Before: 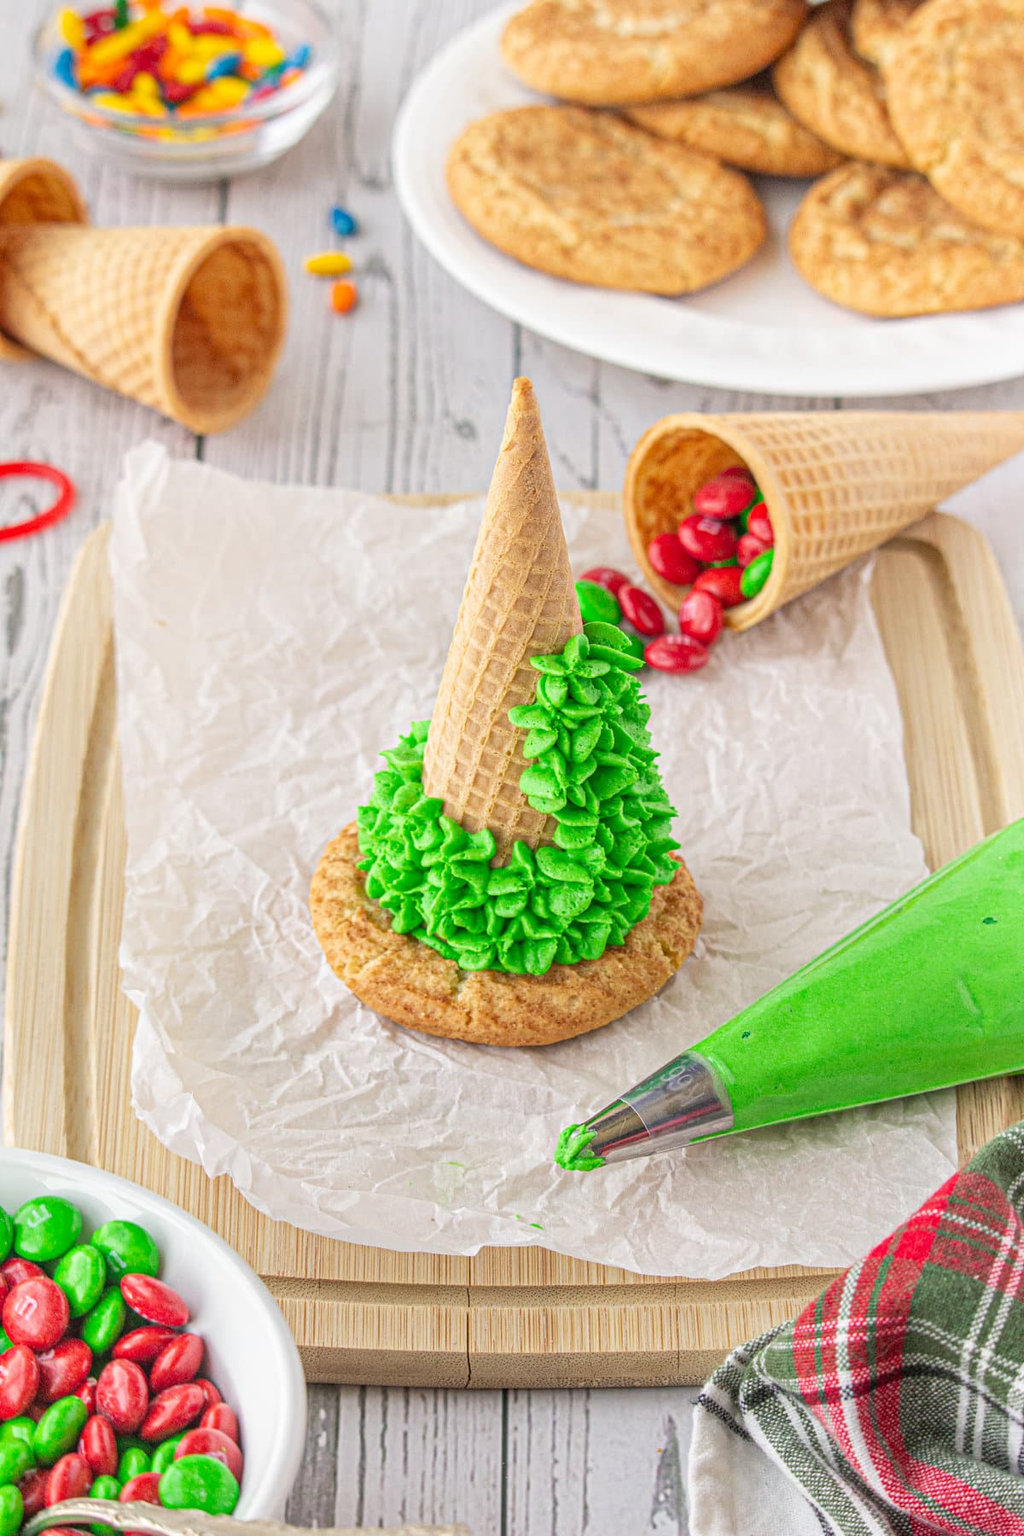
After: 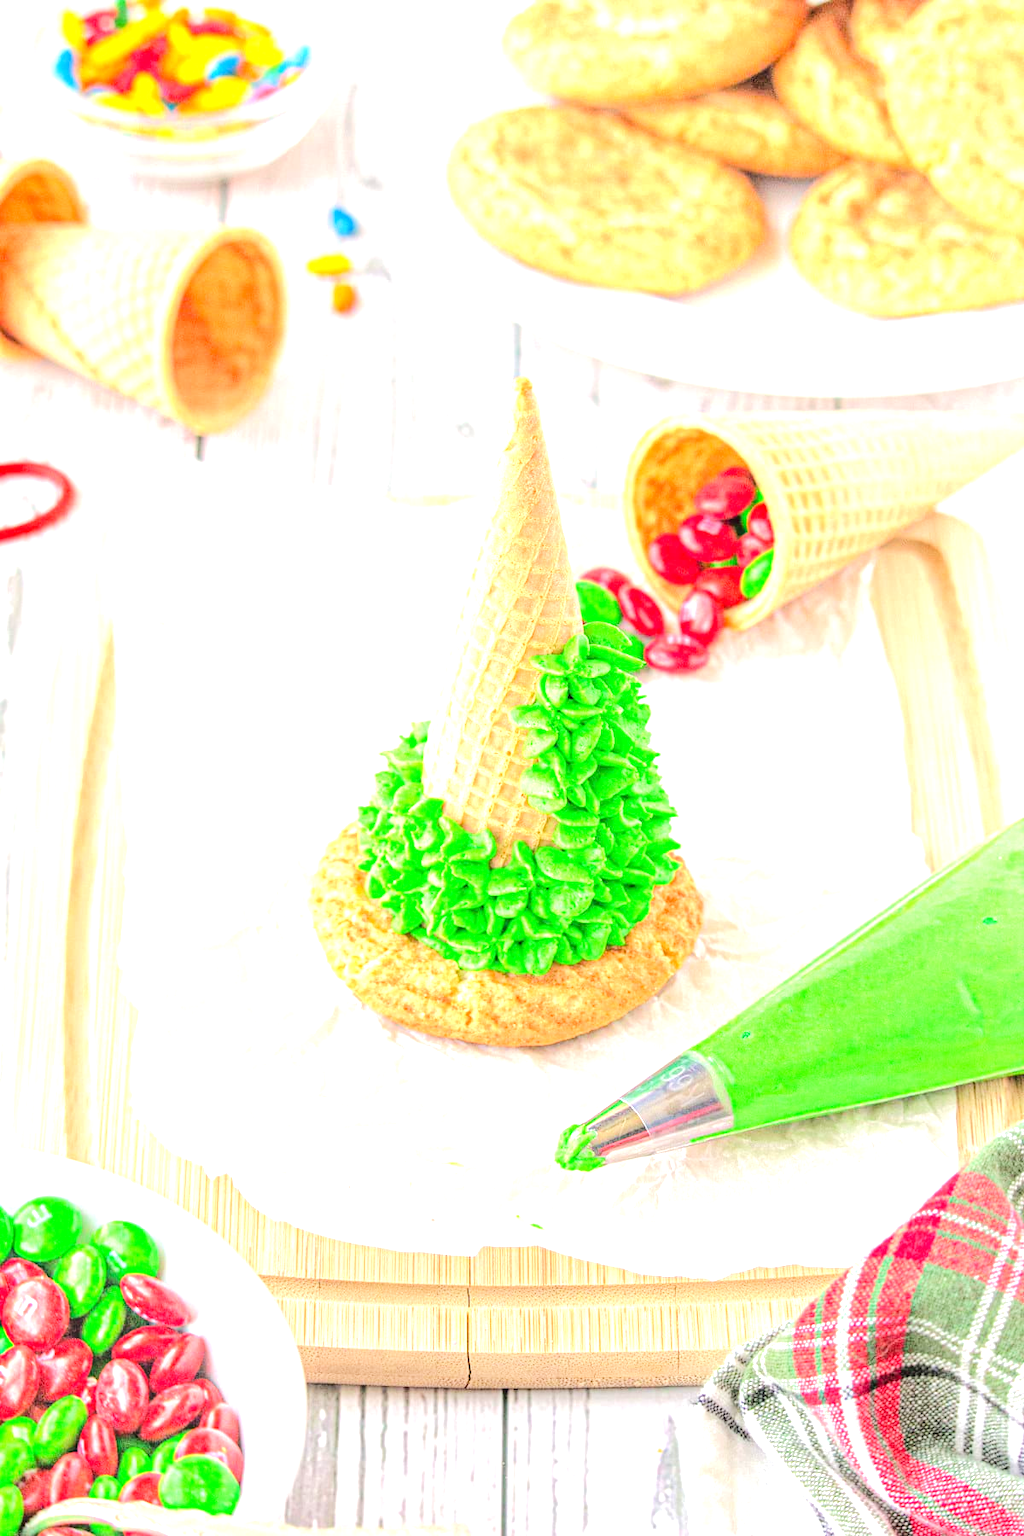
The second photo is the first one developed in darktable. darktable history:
exposure: black level correction 0.001, exposure 1.132 EV, compensate exposure bias true, compensate highlight preservation false
tone equalizer: -7 EV 0.147 EV, -6 EV 0.587 EV, -5 EV 1.19 EV, -4 EV 1.32 EV, -3 EV 1.14 EV, -2 EV 0.6 EV, -1 EV 0.165 EV, edges refinement/feathering 500, mask exposure compensation -1.57 EV, preserve details no
